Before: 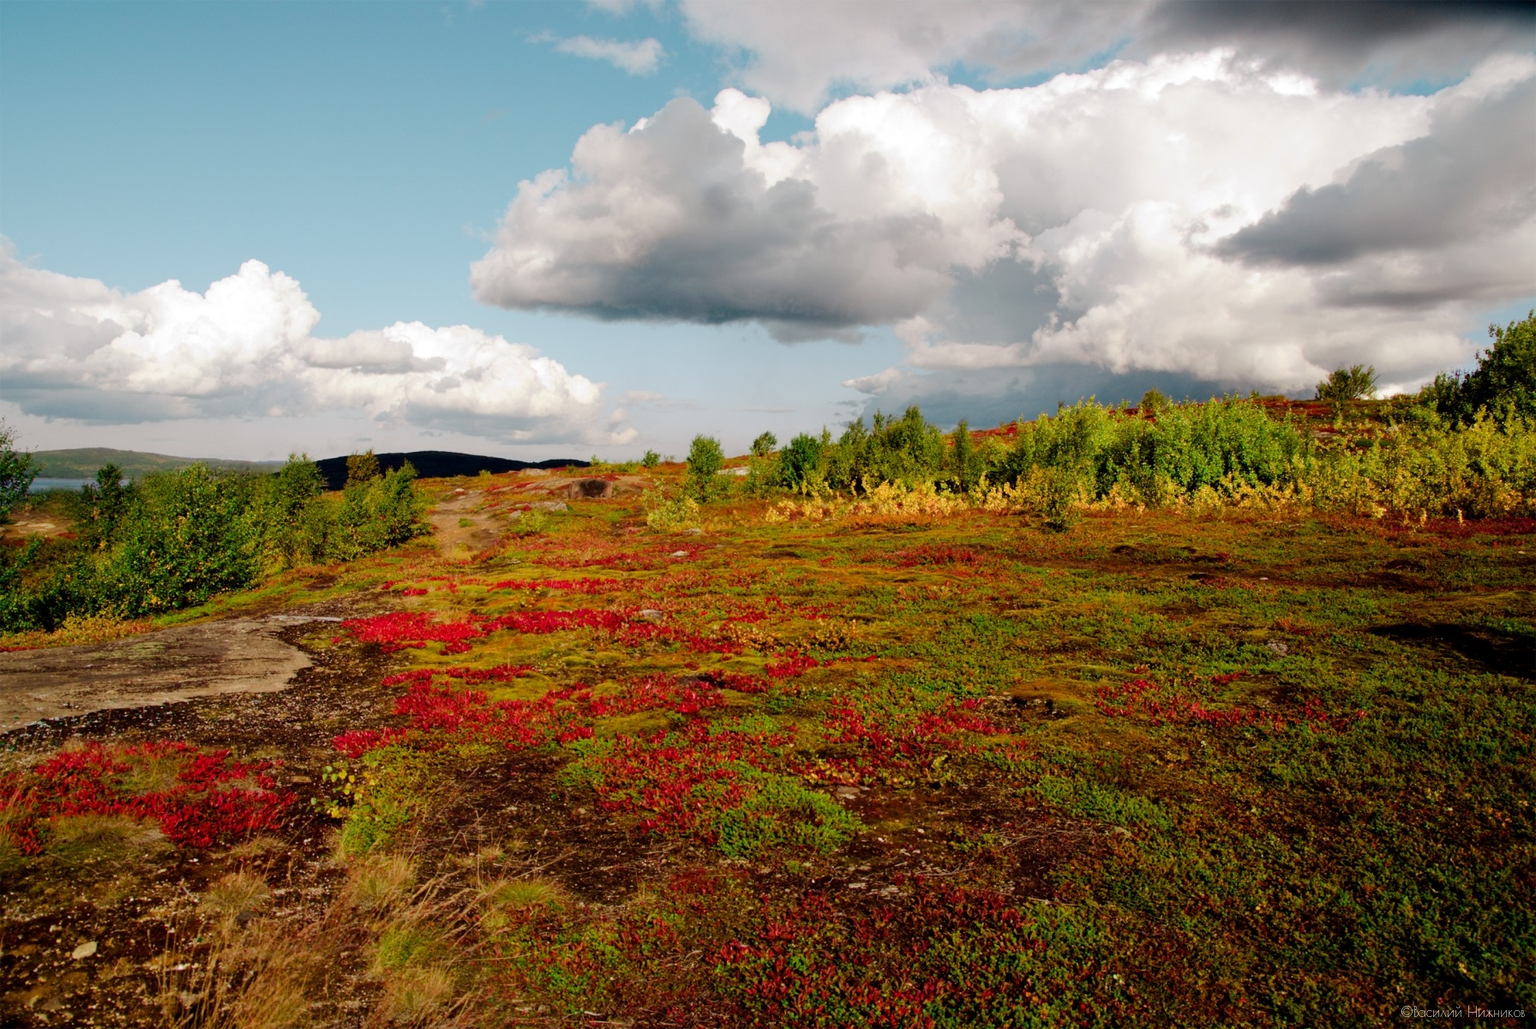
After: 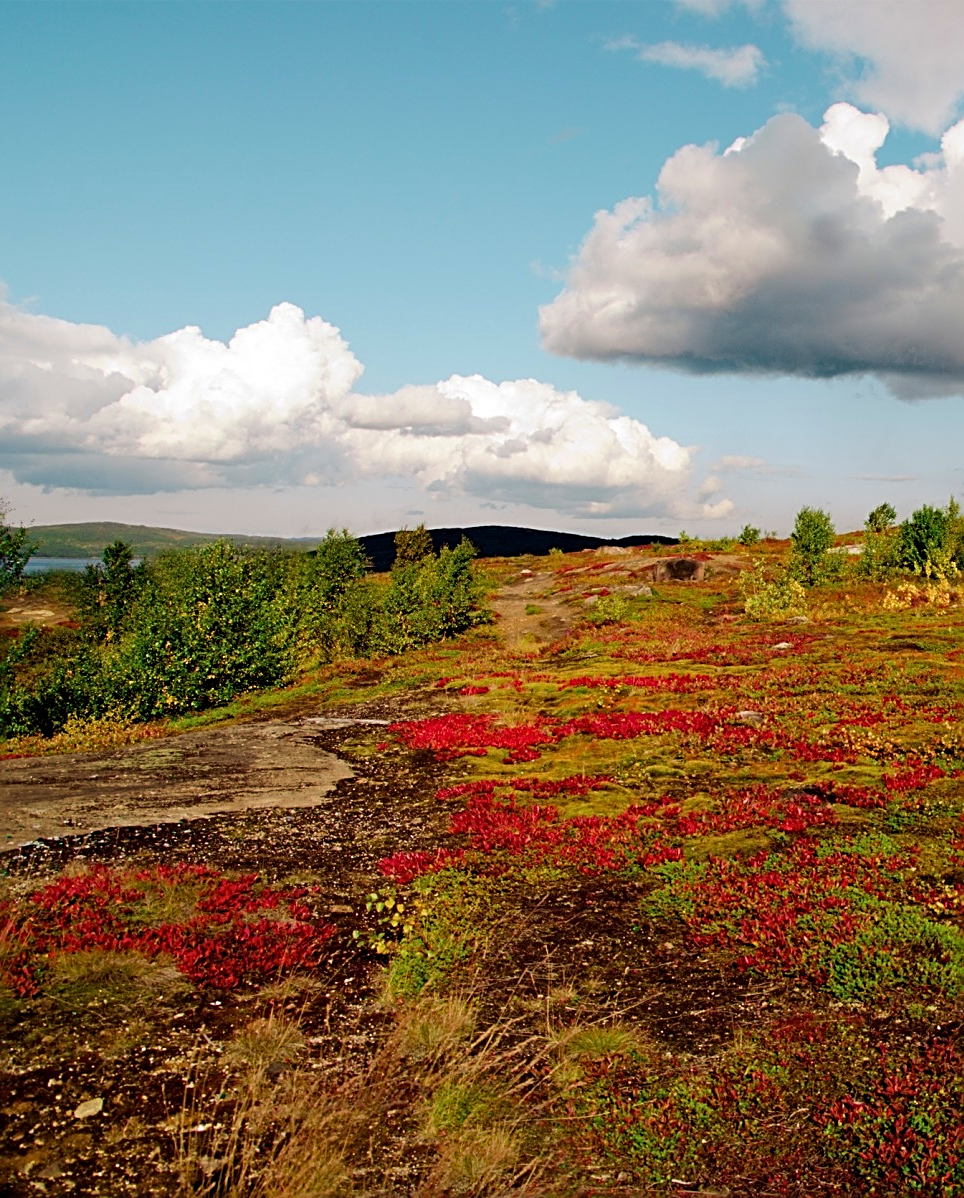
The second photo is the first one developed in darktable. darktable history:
sharpen: radius 2.676, amount 0.669
crop: left 0.587%, right 45.588%, bottom 0.086%
velvia: on, module defaults
